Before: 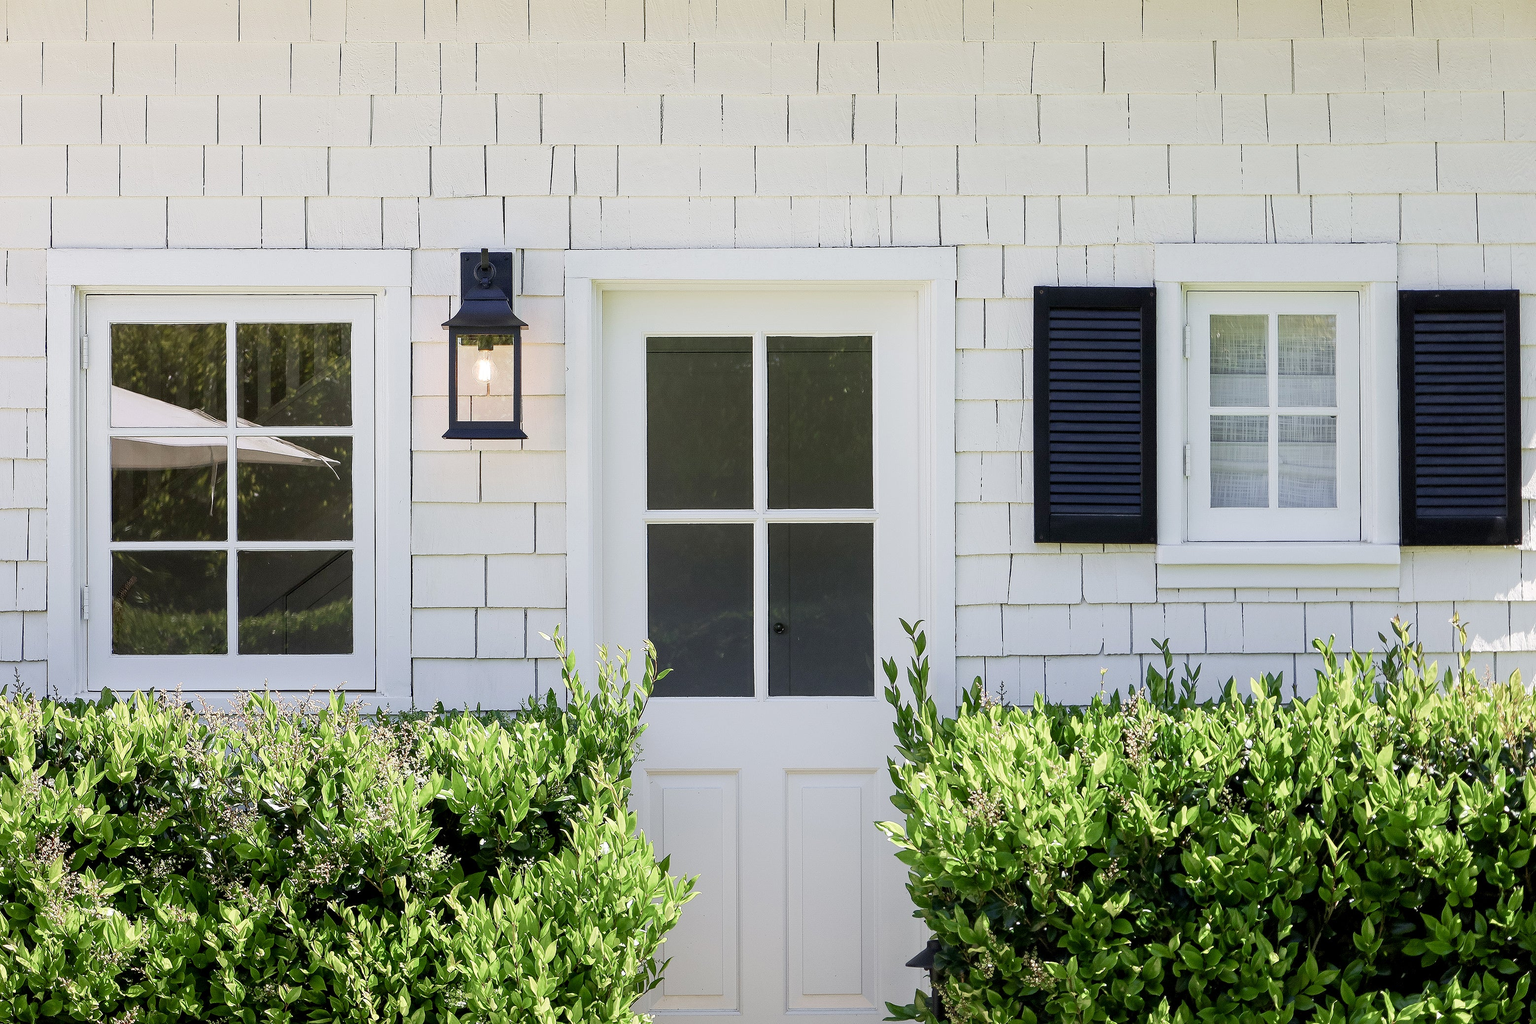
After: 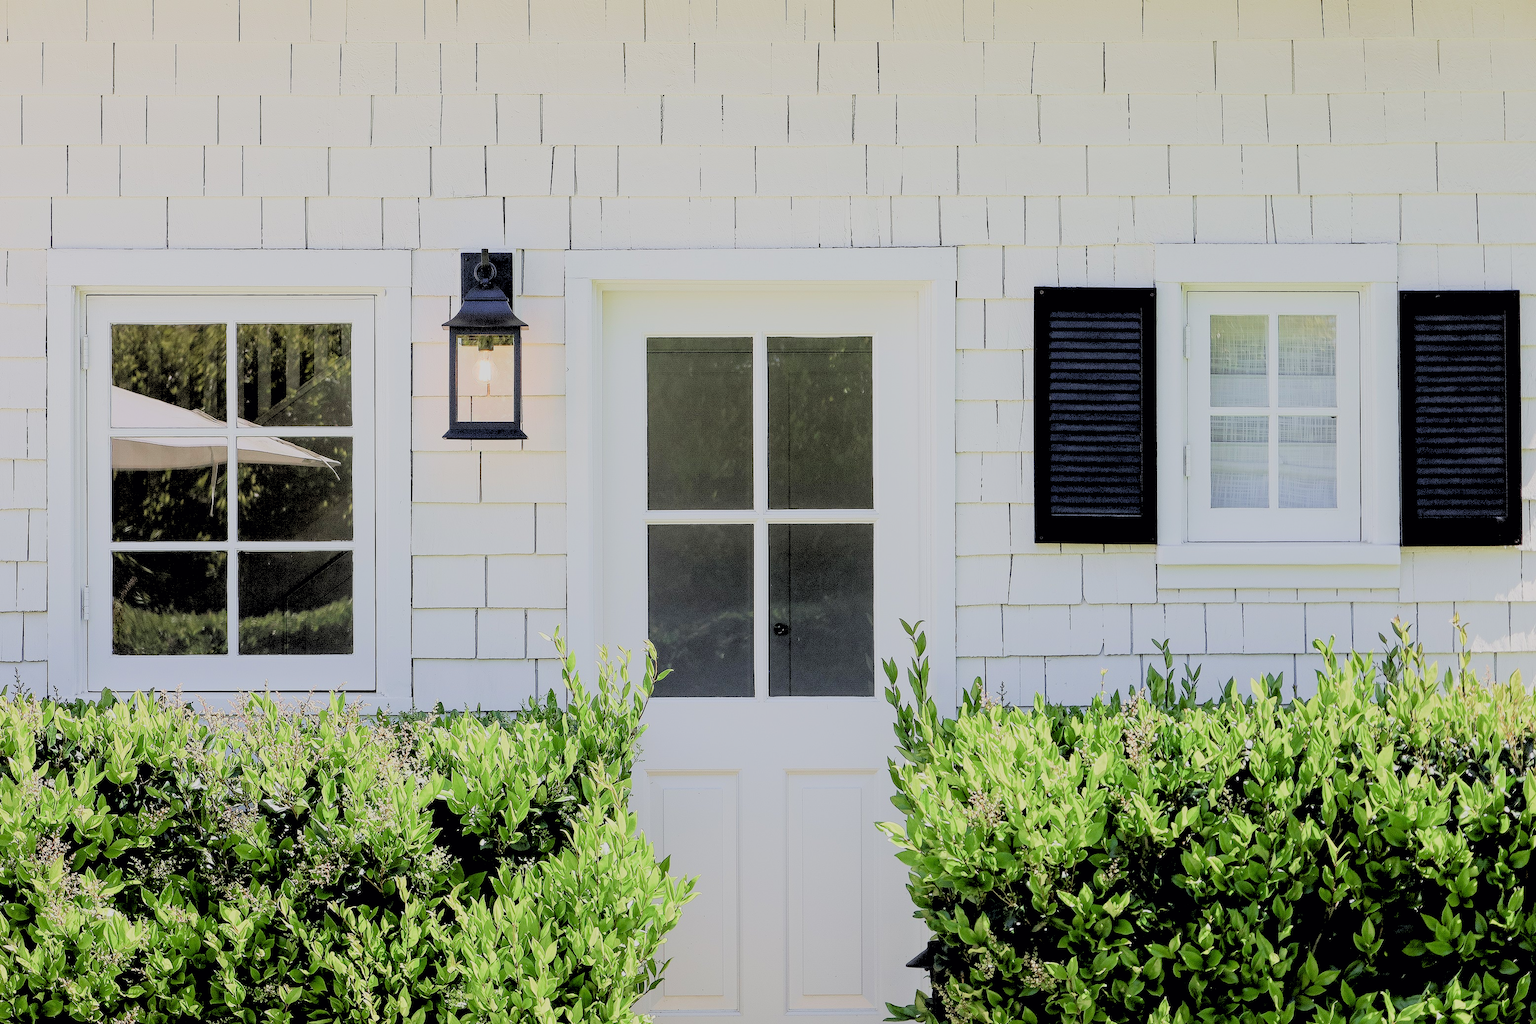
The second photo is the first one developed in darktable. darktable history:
rgb levels: levels [[0.027, 0.429, 0.996], [0, 0.5, 1], [0, 0.5, 1]]
filmic rgb: black relative exposure -7.65 EV, white relative exposure 4.56 EV, hardness 3.61, color science v6 (2022)
